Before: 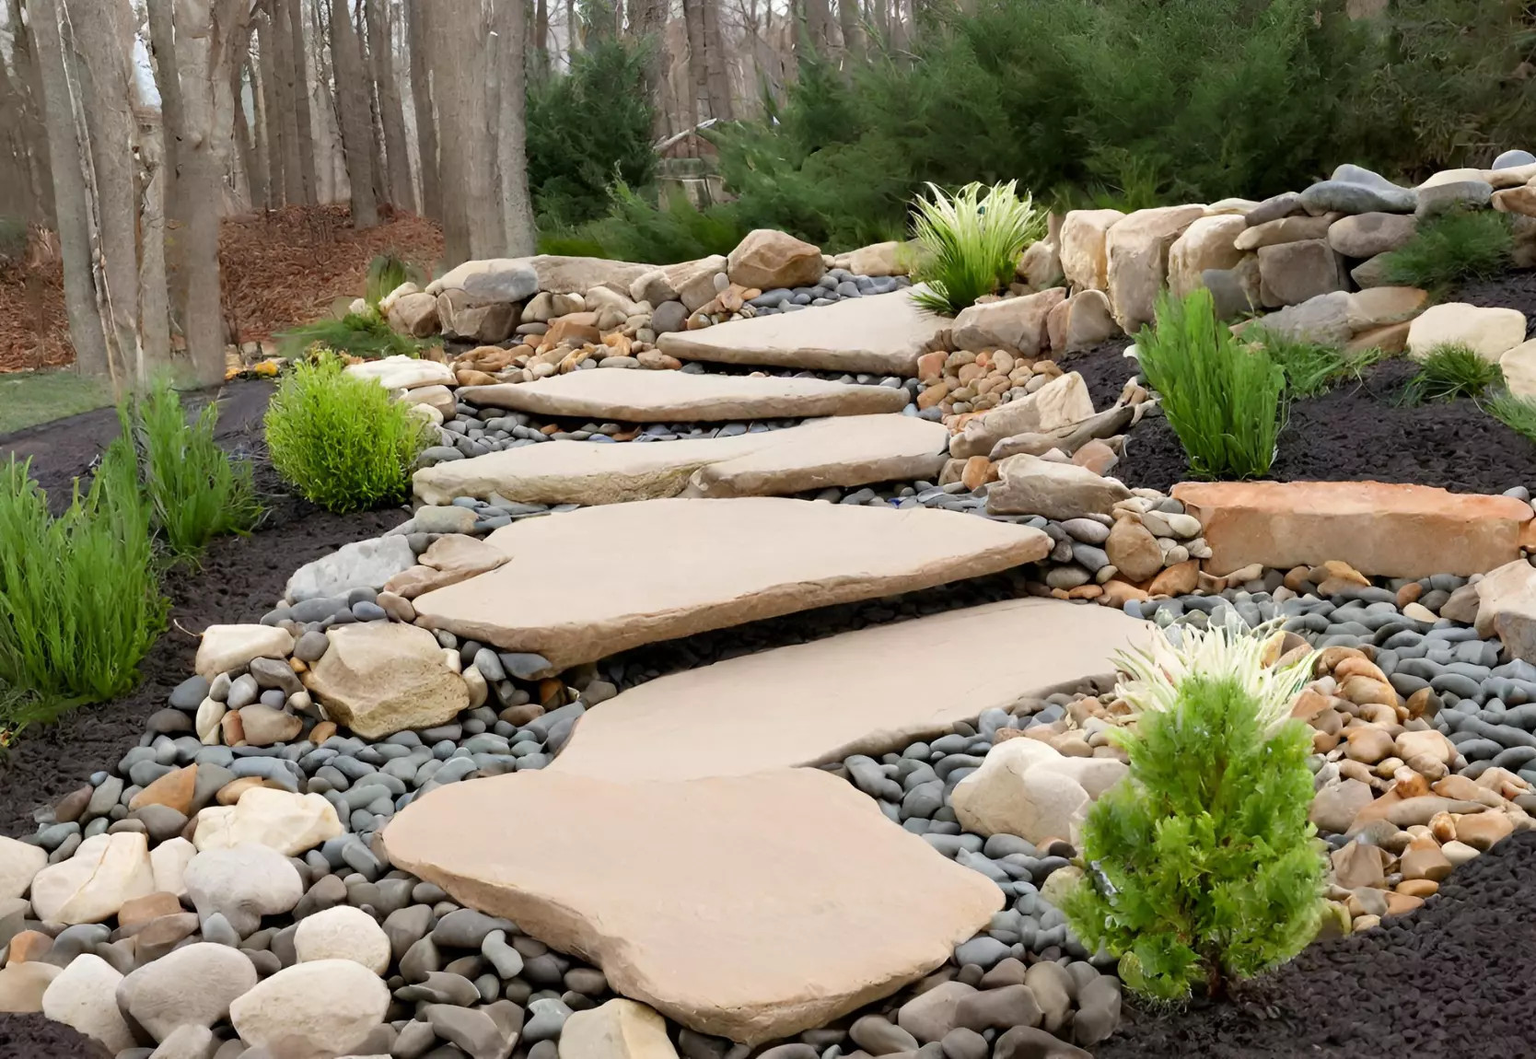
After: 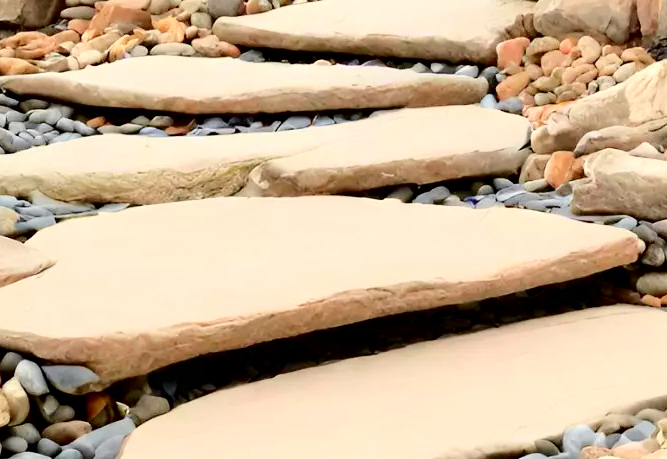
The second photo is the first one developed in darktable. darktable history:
tone curve: curves: ch0 [(0, 0) (0.058, 0.027) (0.214, 0.183) (0.295, 0.288) (0.48, 0.541) (0.658, 0.703) (0.741, 0.775) (0.844, 0.866) (0.986, 0.957)]; ch1 [(0, 0) (0.172, 0.123) (0.312, 0.296) (0.437, 0.429) (0.471, 0.469) (0.502, 0.5) (0.513, 0.515) (0.572, 0.603) (0.617, 0.653) (0.68, 0.724) (0.889, 0.924) (1, 1)]; ch2 [(0, 0) (0.411, 0.424) (0.489, 0.49) (0.502, 0.5) (0.512, 0.524) (0.549, 0.578) (0.604, 0.628) (0.709, 0.748) (1, 1)], color space Lab, independent channels, preserve colors none
crop: left 30%, top 30%, right 30%, bottom 30%
exposure: black level correction 0.005, exposure 0.417 EV, compensate highlight preservation false
